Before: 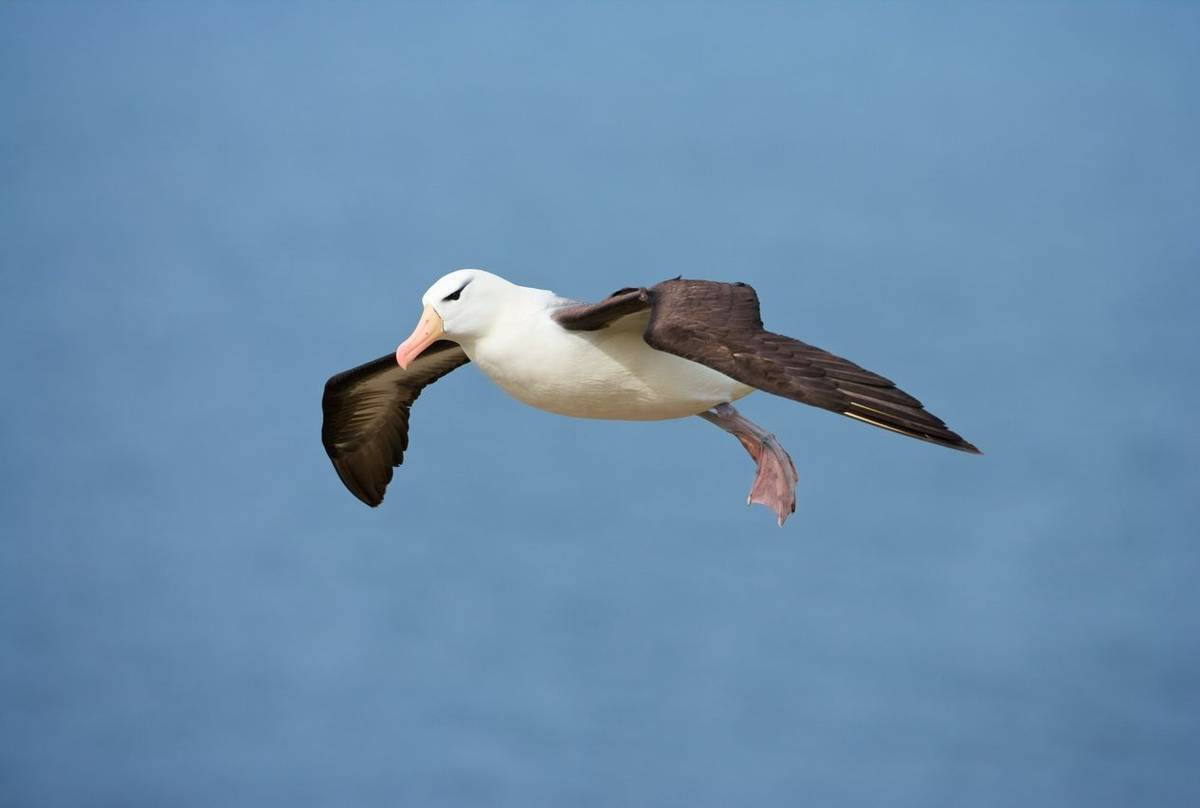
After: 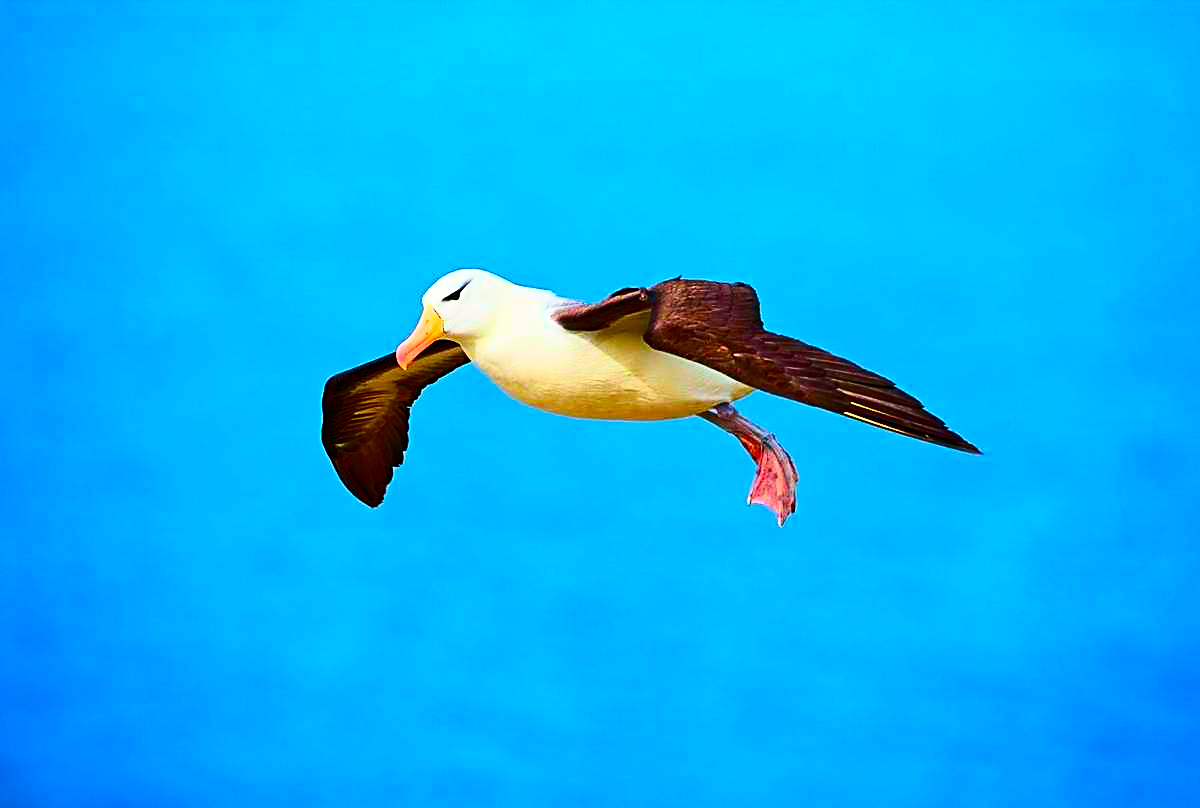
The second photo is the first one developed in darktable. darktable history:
color correction: saturation 2.15
sharpen: amount 0.901
contrast brightness saturation: contrast 0.4, brightness 0.05, saturation 0.25
color balance rgb: perceptual saturation grading › global saturation 25%, global vibrance 20%
